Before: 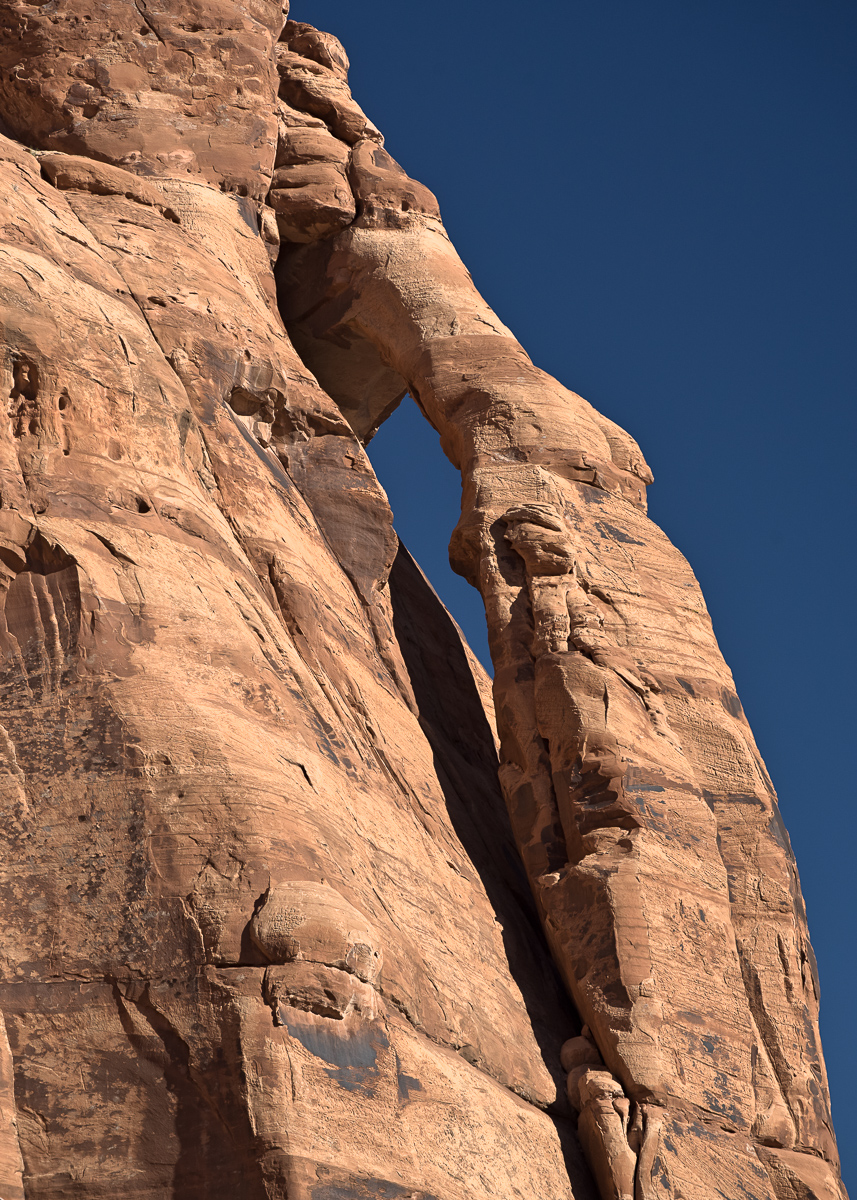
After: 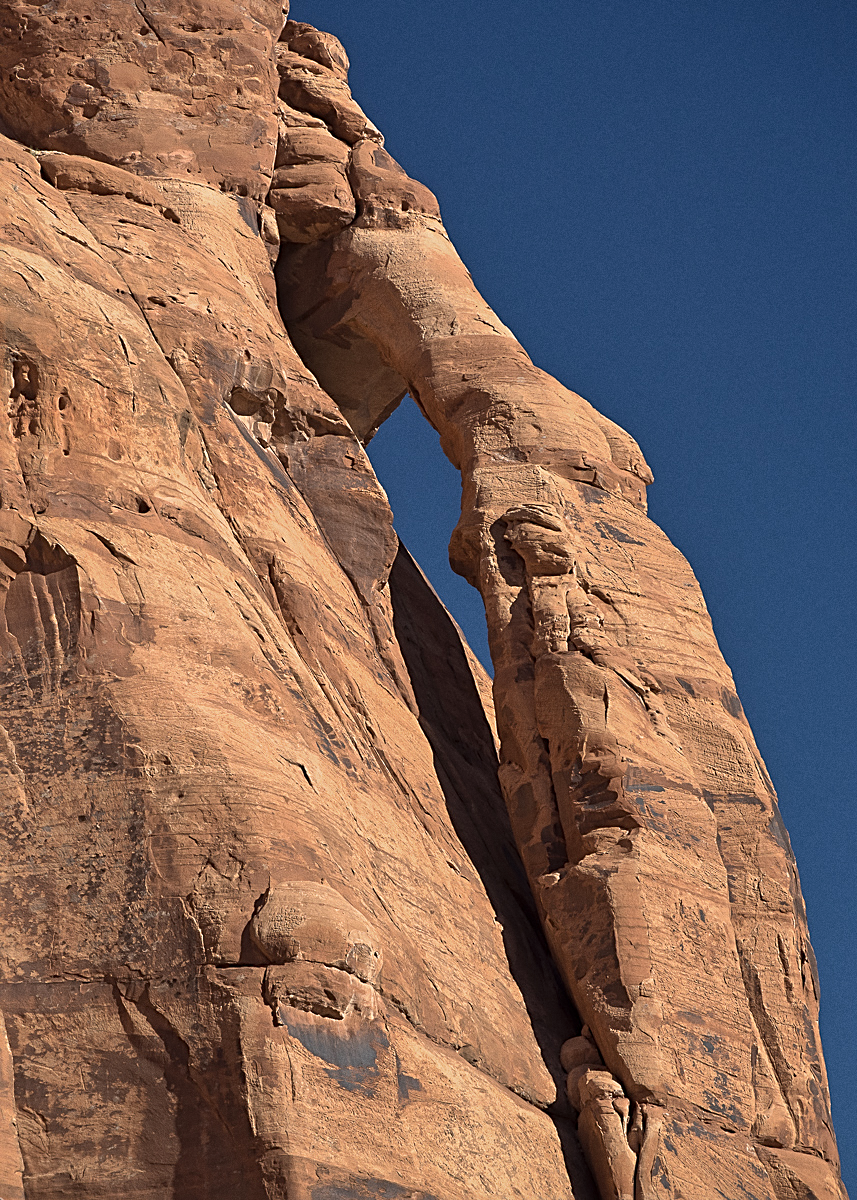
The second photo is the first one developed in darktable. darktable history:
sharpen: on, module defaults
grain: coarseness 7.08 ISO, strength 21.67%, mid-tones bias 59.58%
shadows and highlights: shadows 40, highlights -60
